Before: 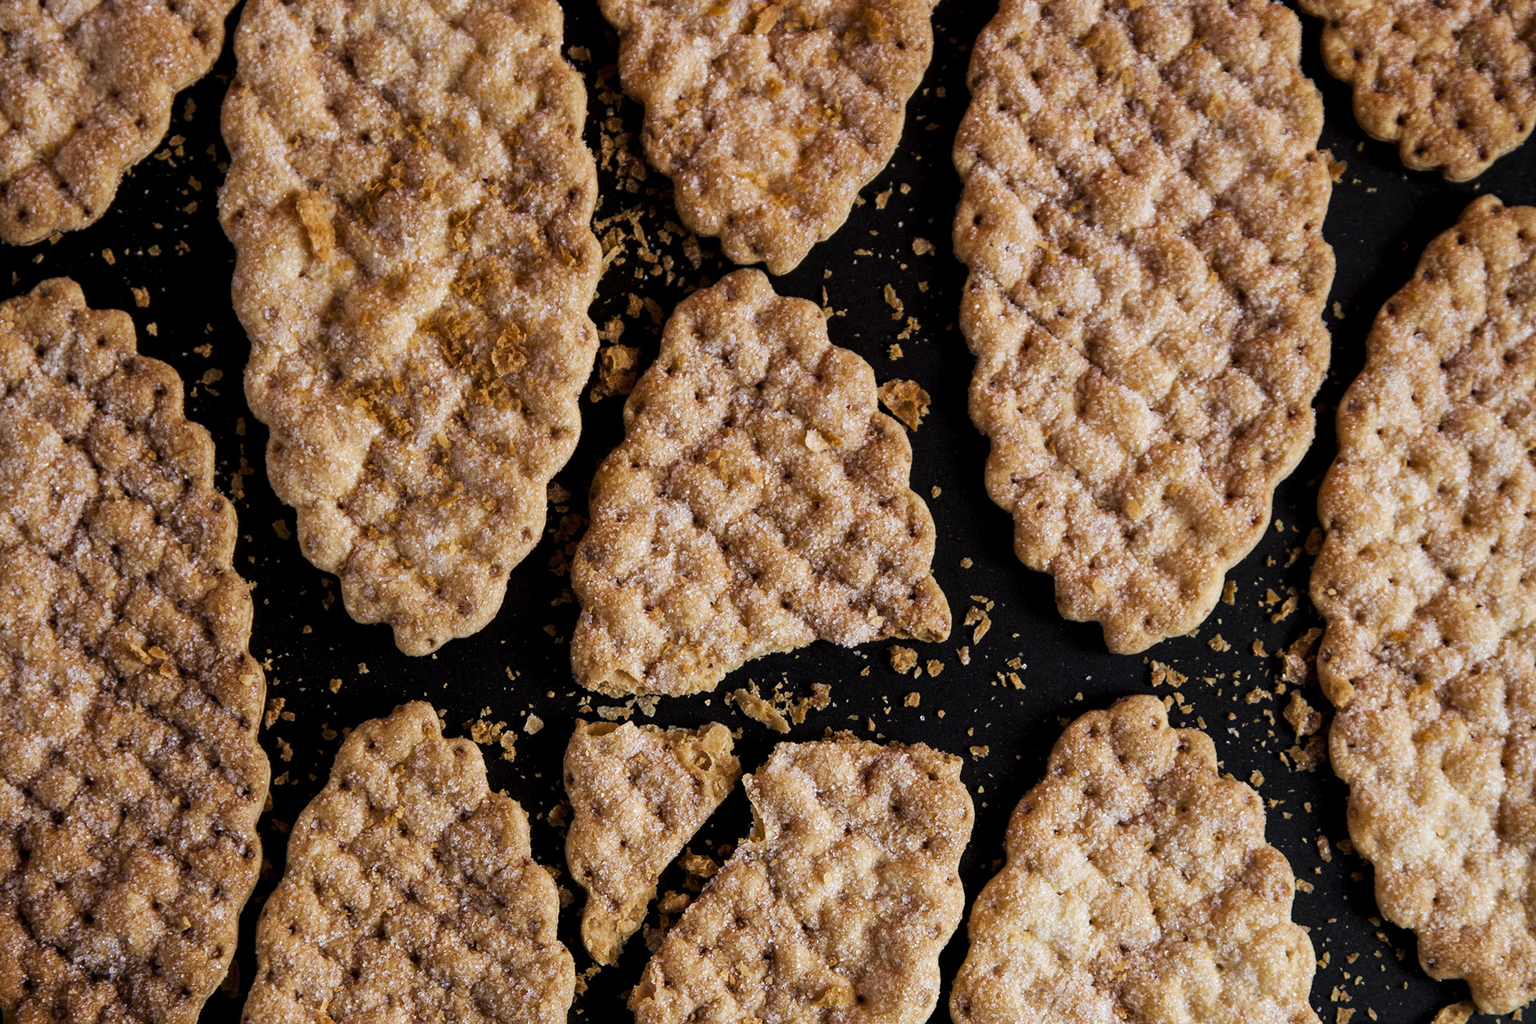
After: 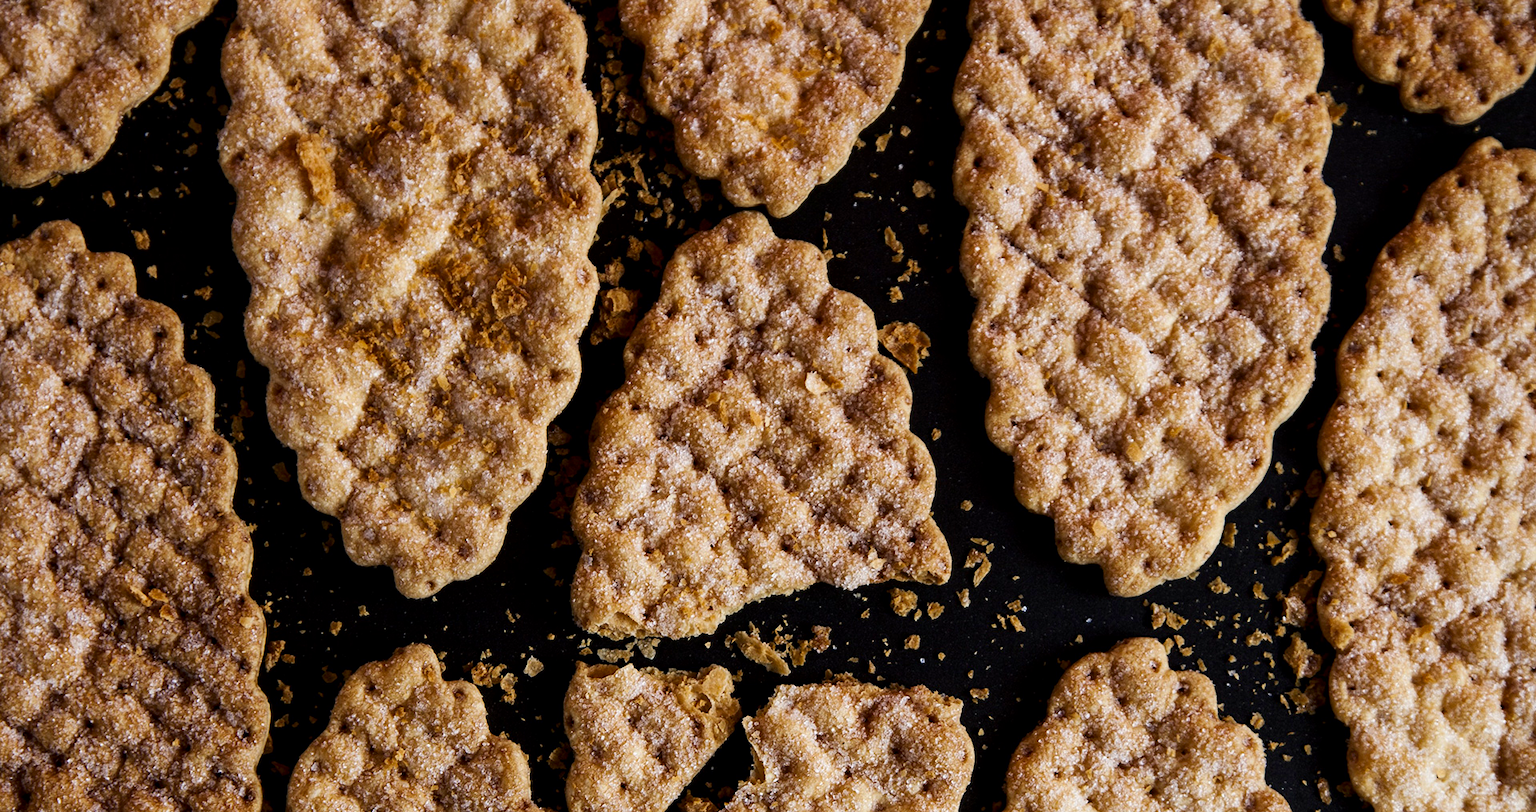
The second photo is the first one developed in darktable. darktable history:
local contrast: mode bilateral grid, contrast 99, coarseness 99, detail 108%, midtone range 0.2
crop and rotate: top 5.655%, bottom 15.007%
contrast brightness saturation: contrast 0.127, brightness -0.05, saturation 0.155
